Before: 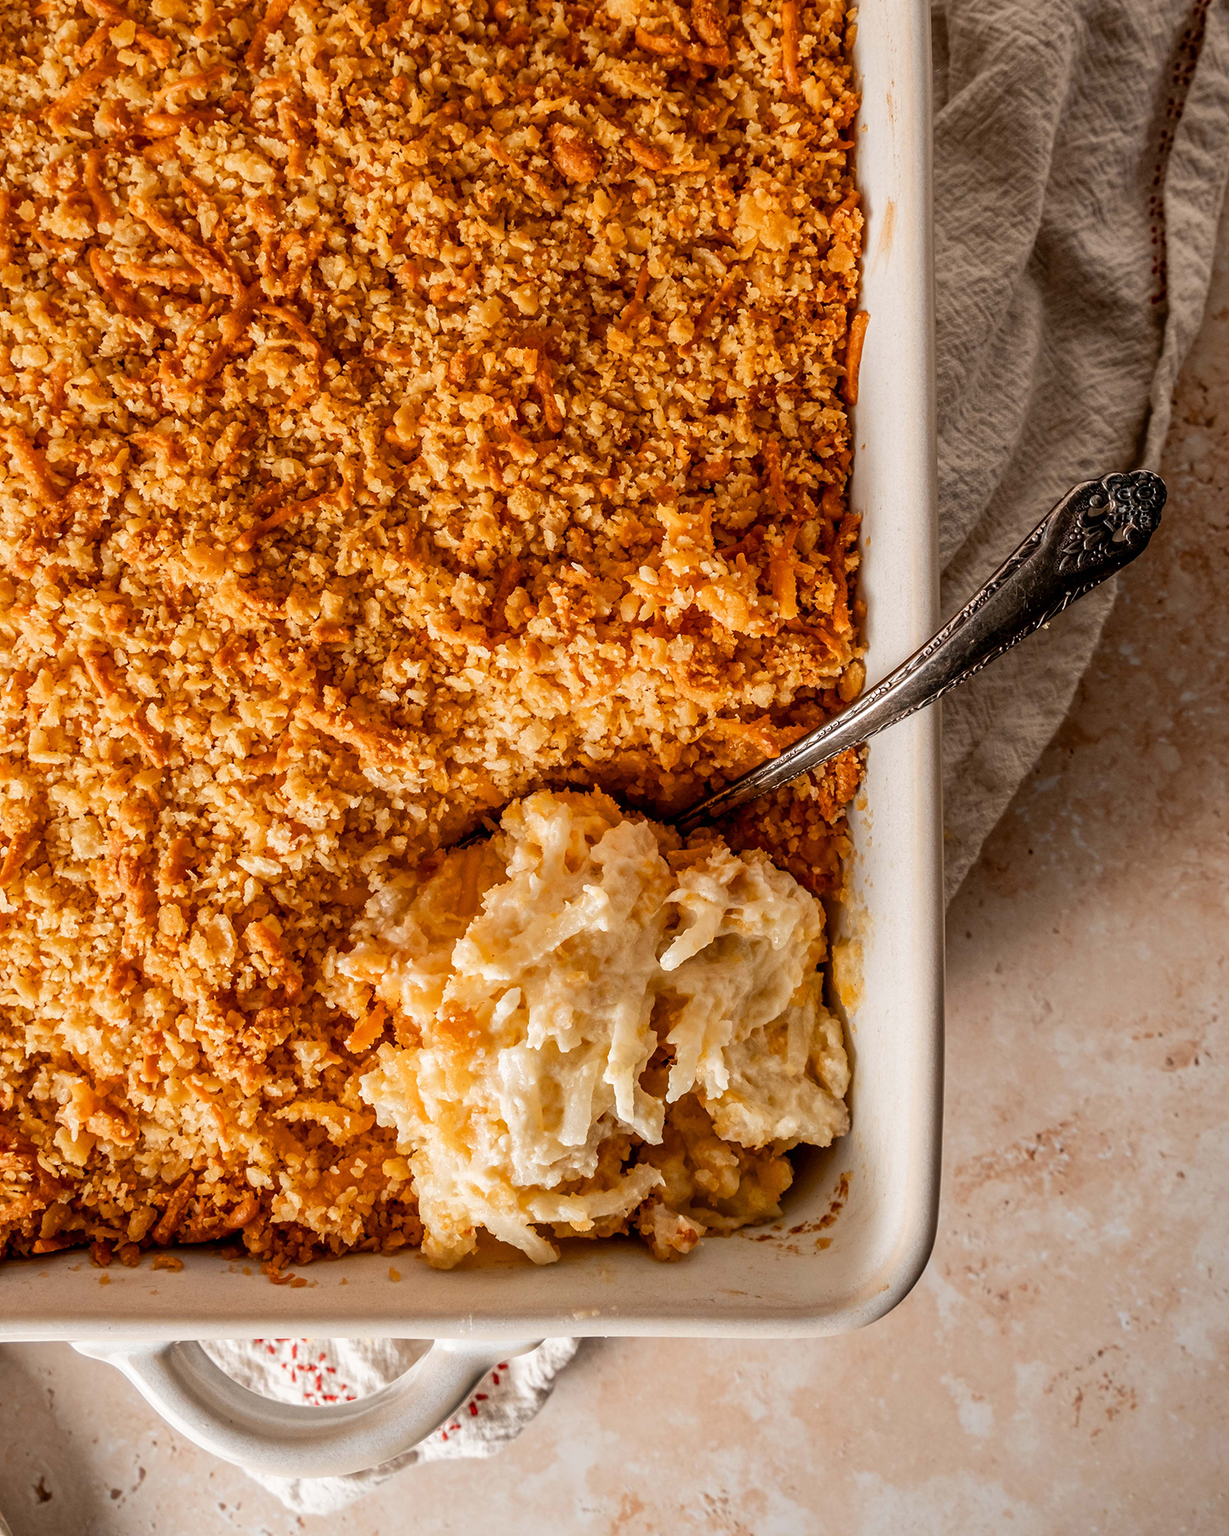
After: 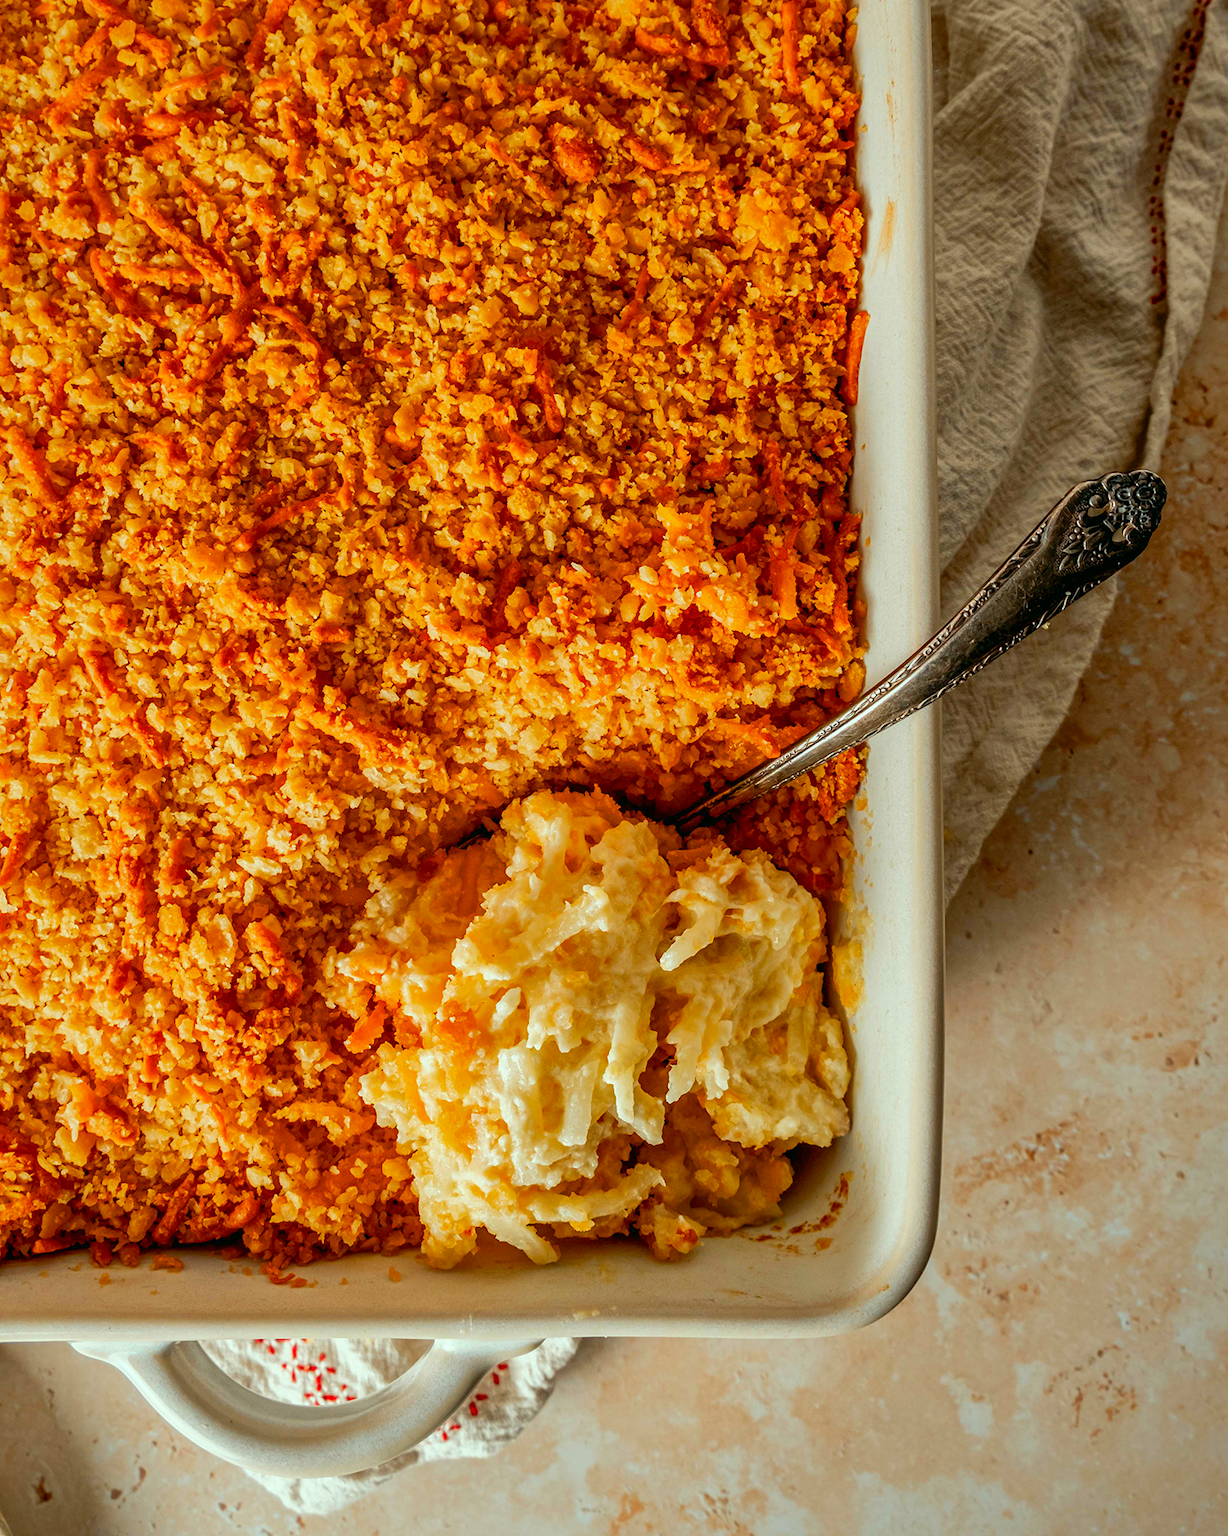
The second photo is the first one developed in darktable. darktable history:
shadows and highlights: on, module defaults
color correction: highlights a* -7.46, highlights b* 0.895, shadows a* -3.54, saturation 1.43
